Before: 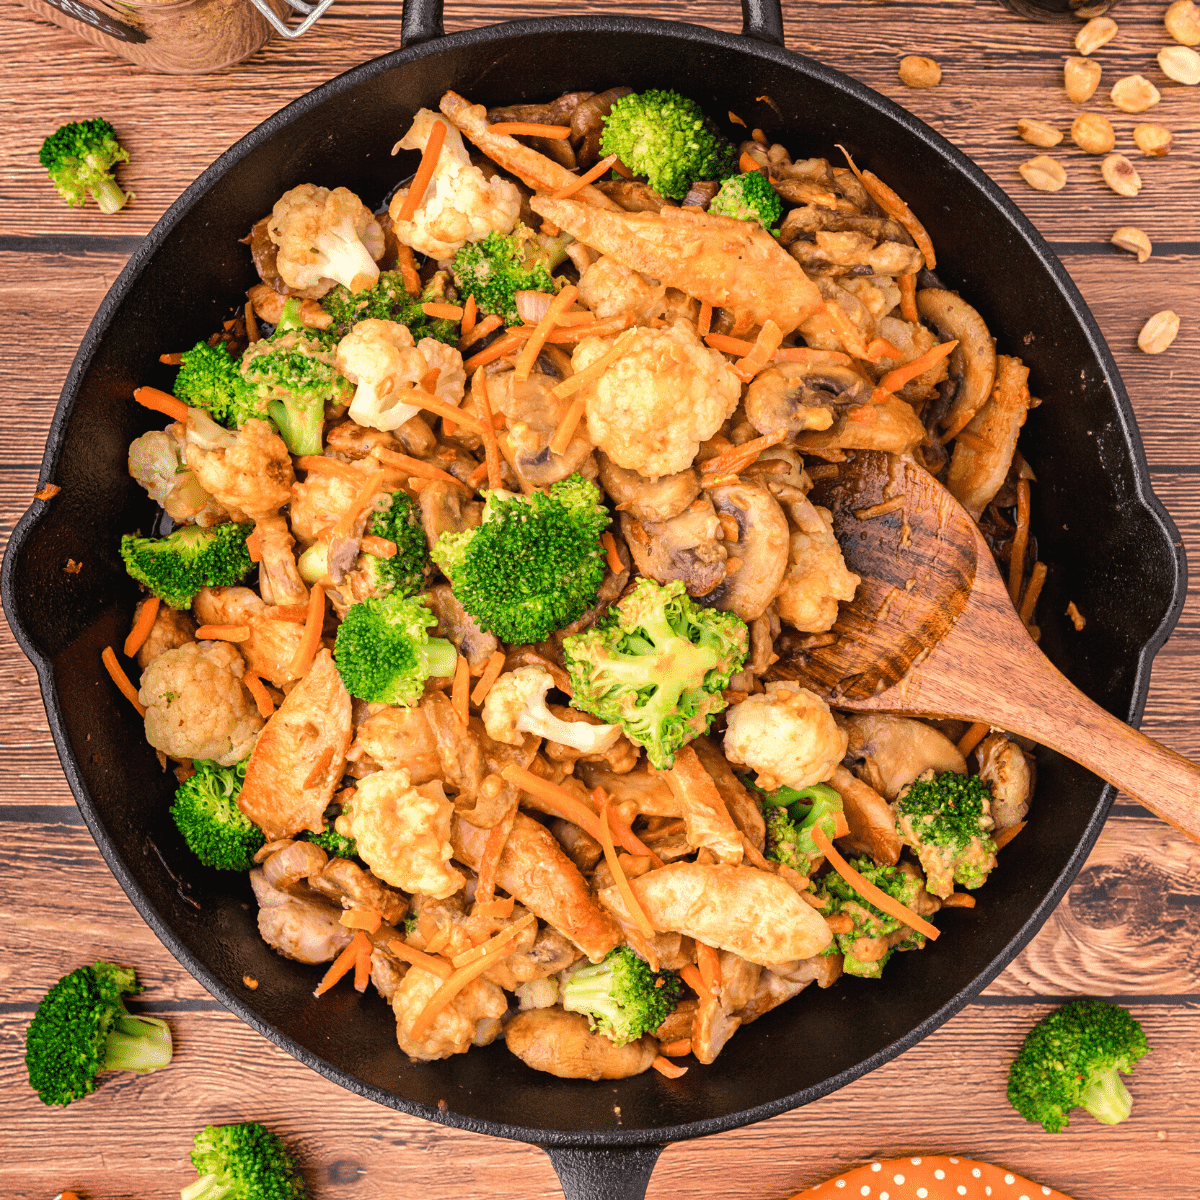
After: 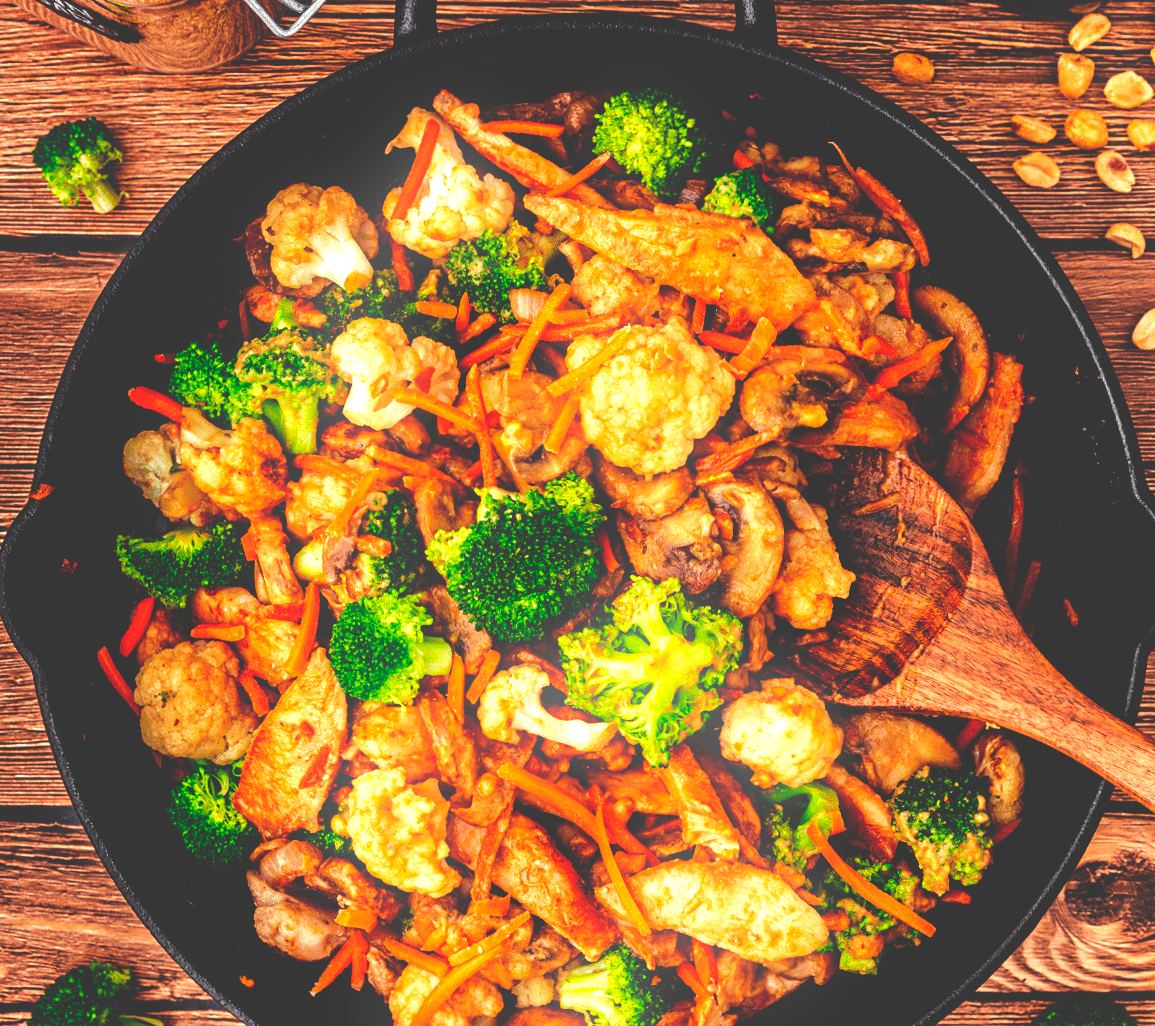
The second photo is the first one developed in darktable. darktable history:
base curve: curves: ch0 [(0, 0.036) (0.083, 0.04) (0.804, 1)], preserve colors none
exposure: compensate highlight preservation false
color calibration: output R [1.003, 0.027, -0.041, 0], output G [-0.018, 1.043, -0.038, 0], output B [0.071, -0.086, 1.017, 0], illuminant as shot in camera, x 0.359, y 0.362, temperature 4570.54 K
crop and rotate: angle 0.2°, left 0.275%, right 3.127%, bottom 14.18%
bloom: size 9%, threshold 100%, strength 7%
